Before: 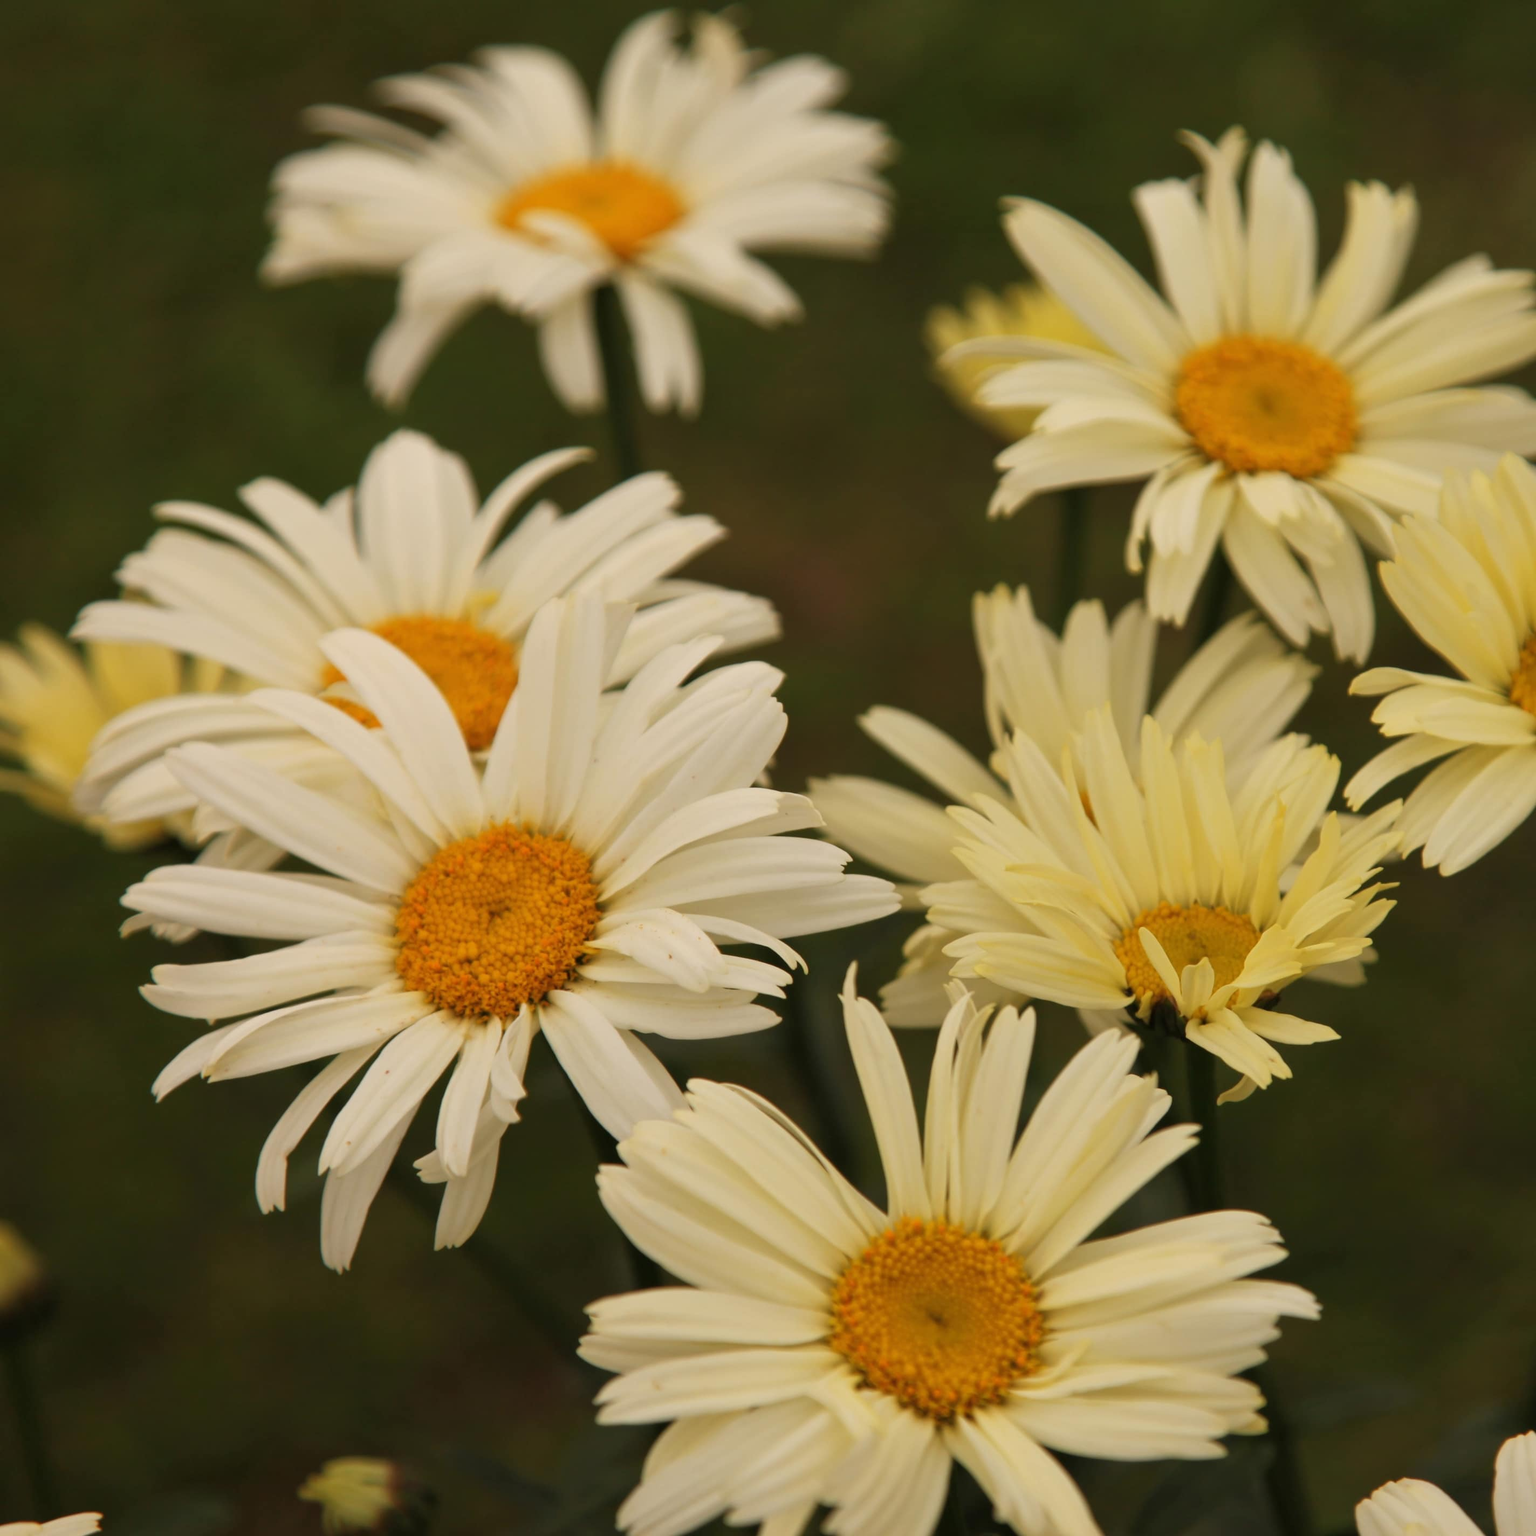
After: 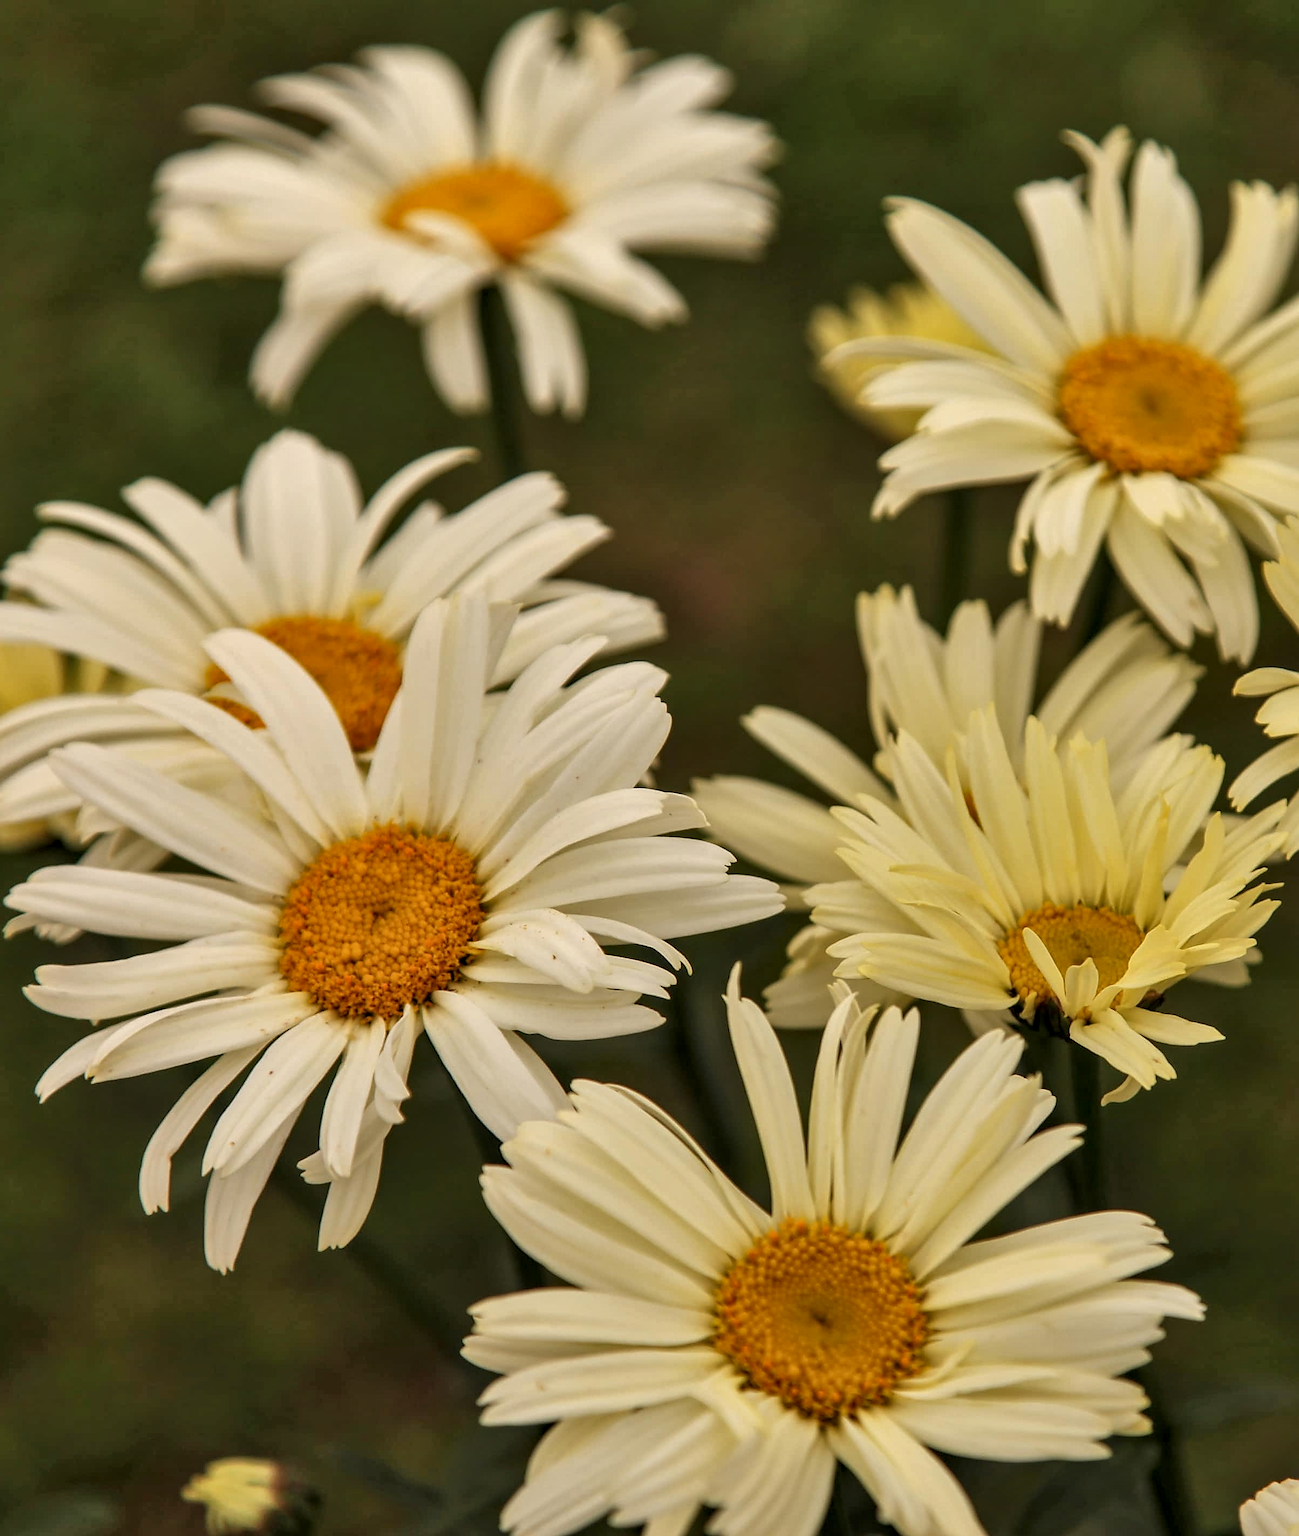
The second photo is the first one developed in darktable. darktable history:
local contrast: detail 150%
crop: left 7.587%, right 7.799%
haze removal: strength 0.011, distance 0.256, compatibility mode true, adaptive false
sharpen: radius 1.426, amount 1.236, threshold 0.698
shadows and highlights: soften with gaussian
